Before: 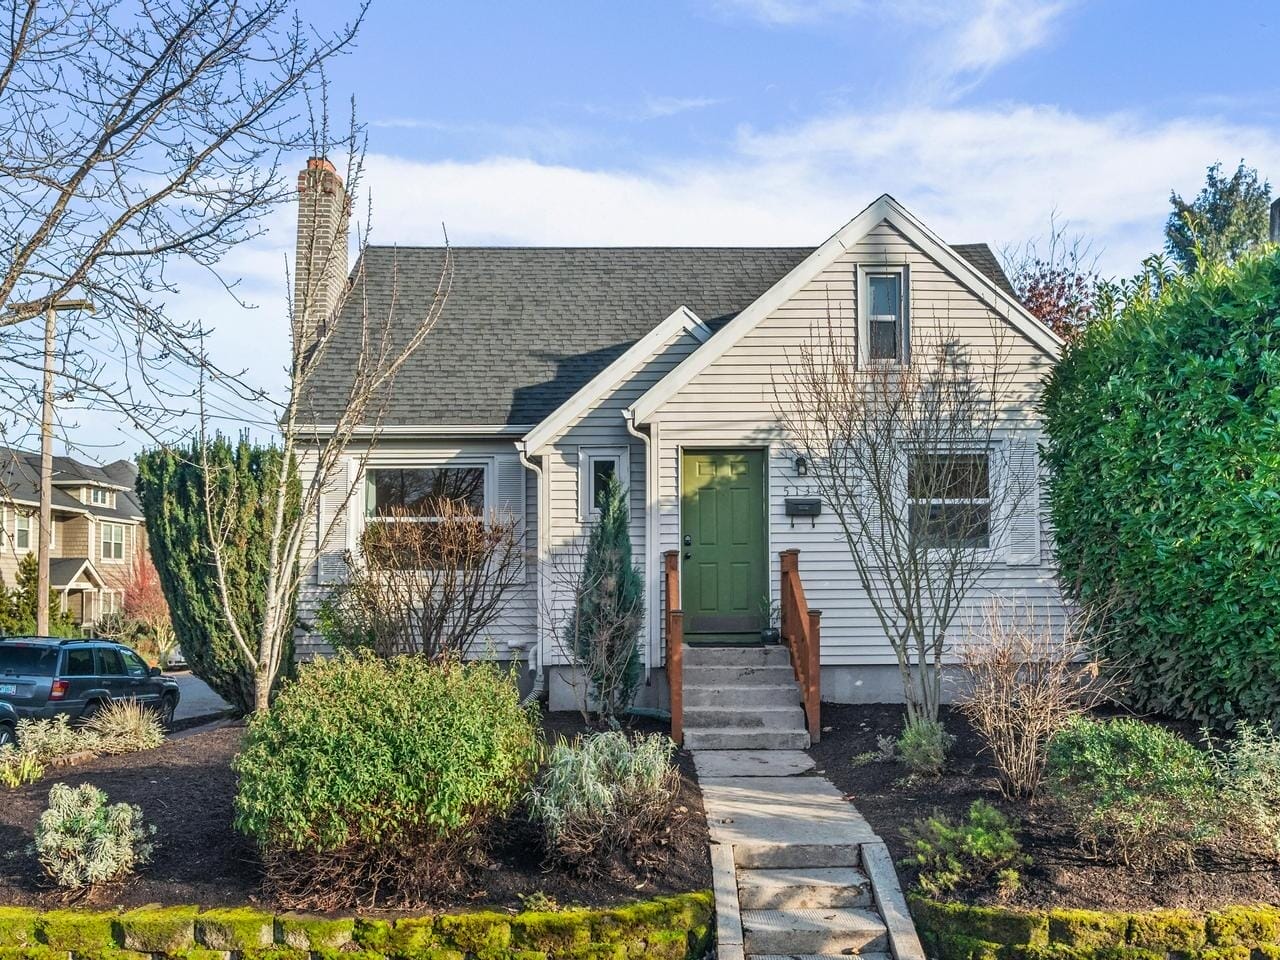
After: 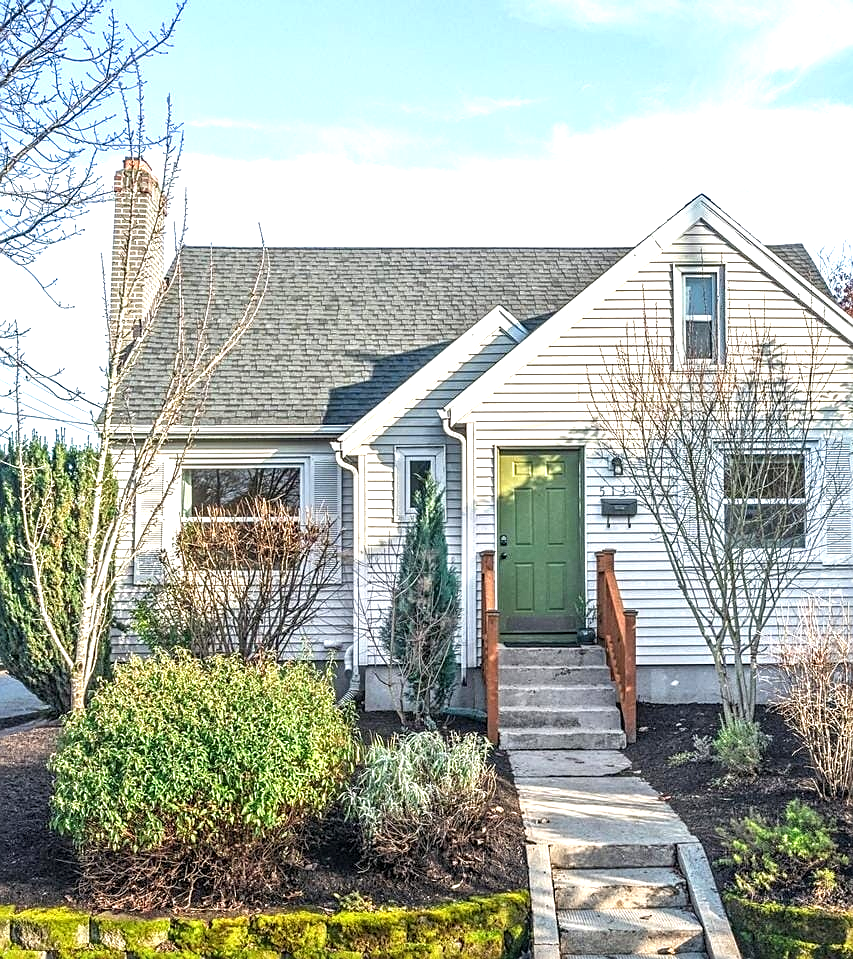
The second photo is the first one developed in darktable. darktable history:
crop and rotate: left 14.436%, right 18.898%
exposure: black level correction 0, exposure 1 EV, compensate exposure bias true, compensate highlight preservation false
sharpen: on, module defaults
graduated density: rotation -180°, offset 24.95
local contrast: on, module defaults
